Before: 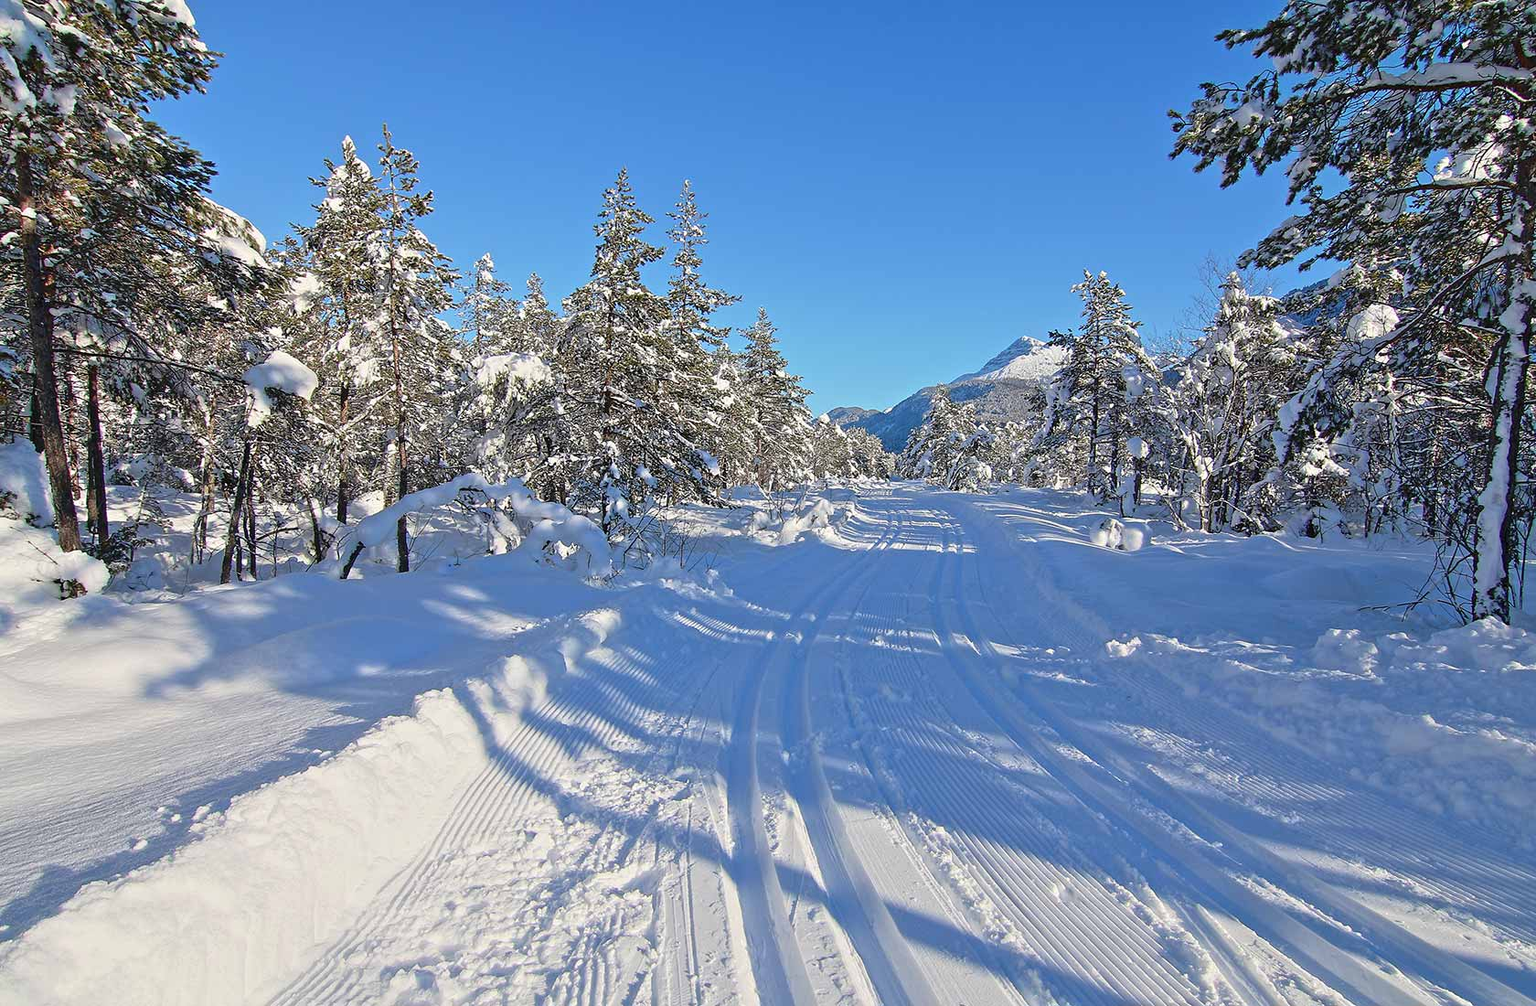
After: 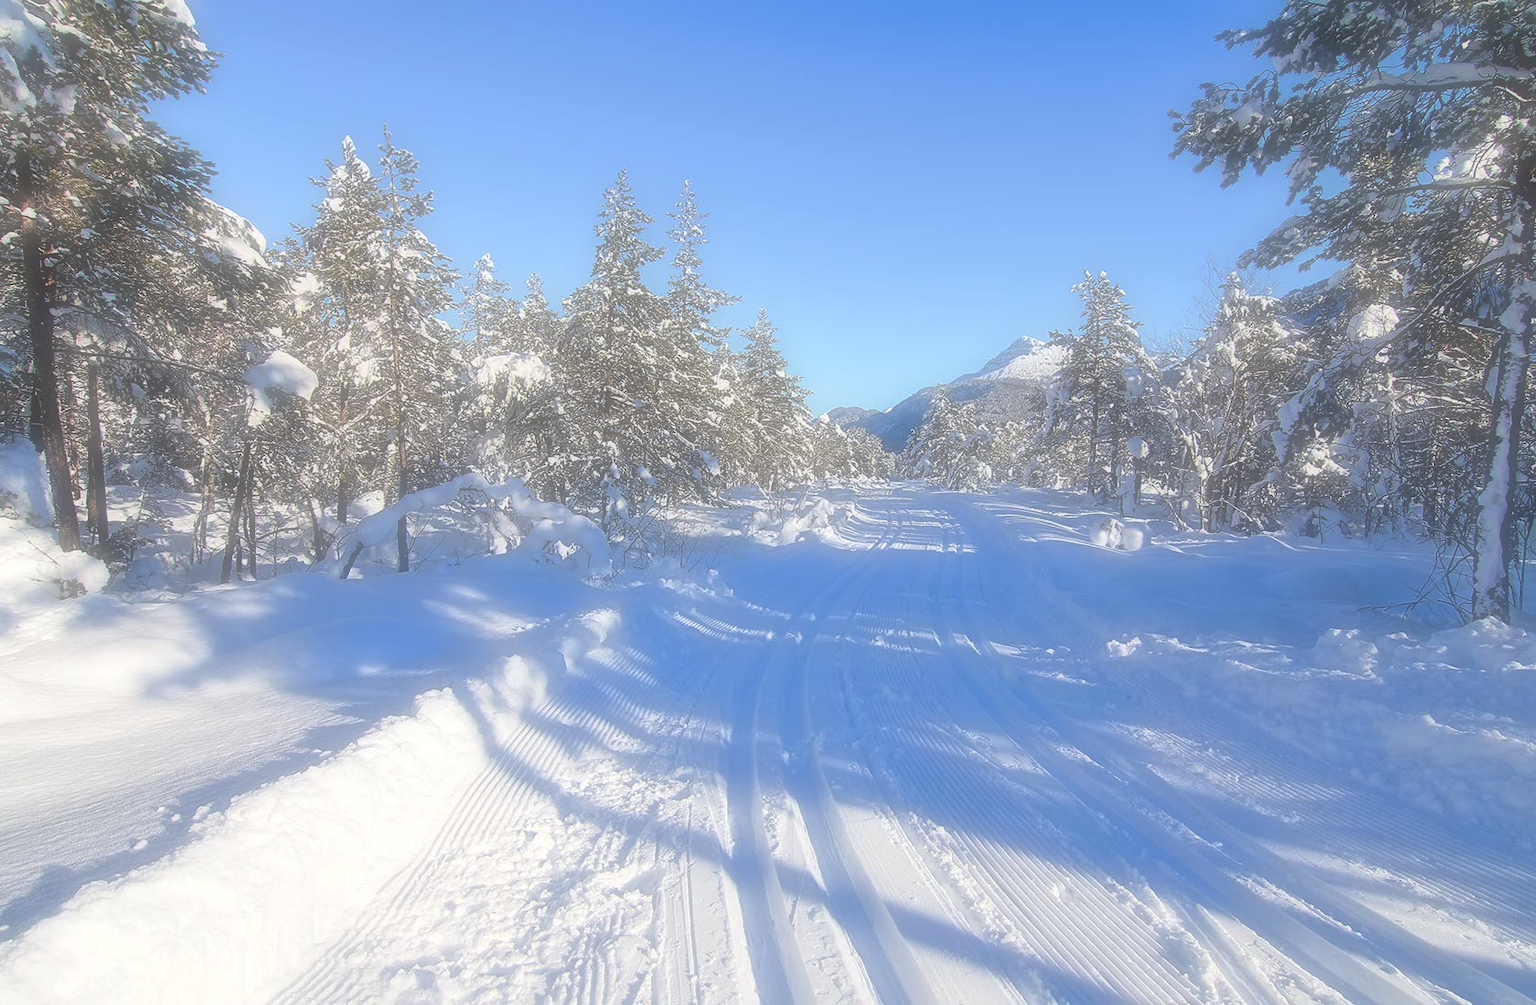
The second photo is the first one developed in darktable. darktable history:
soften: on, module defaults
tone equalizer: -8 EV -0.417 EV, -7 EV -0.389 EV, -6 EV -0.333 EV, -5 EV -0.222 EV, -3 EV 0.222 EV, -2 EV 0.333 EV, -1 EV 0.389 EV, +0 EV 0.417 EV, edges refinement/feathering 500, mask exposure compensation -1.57 EV, preserve details no
